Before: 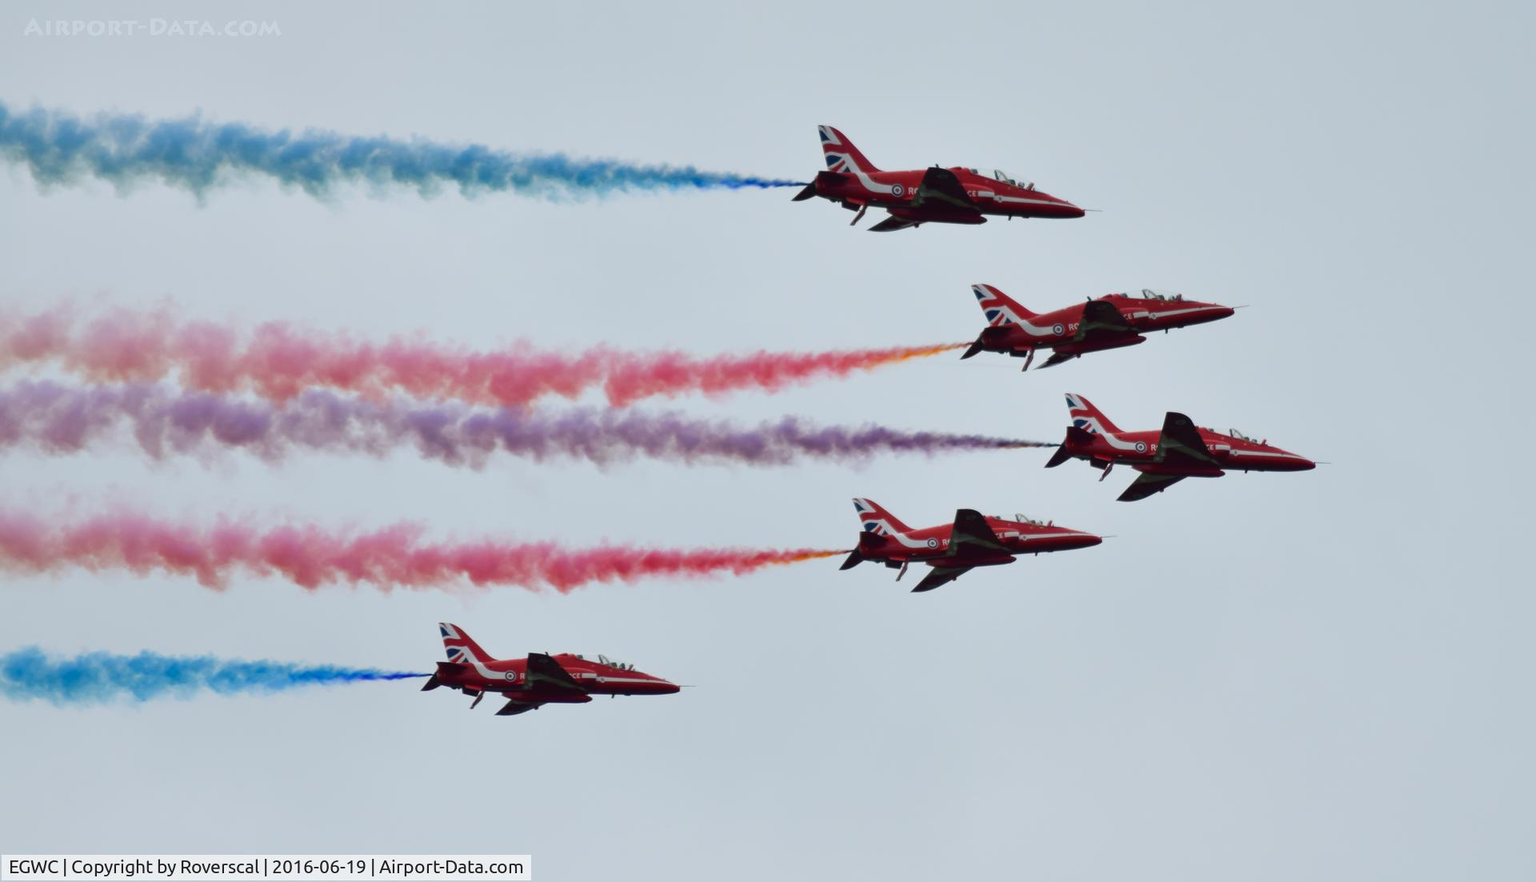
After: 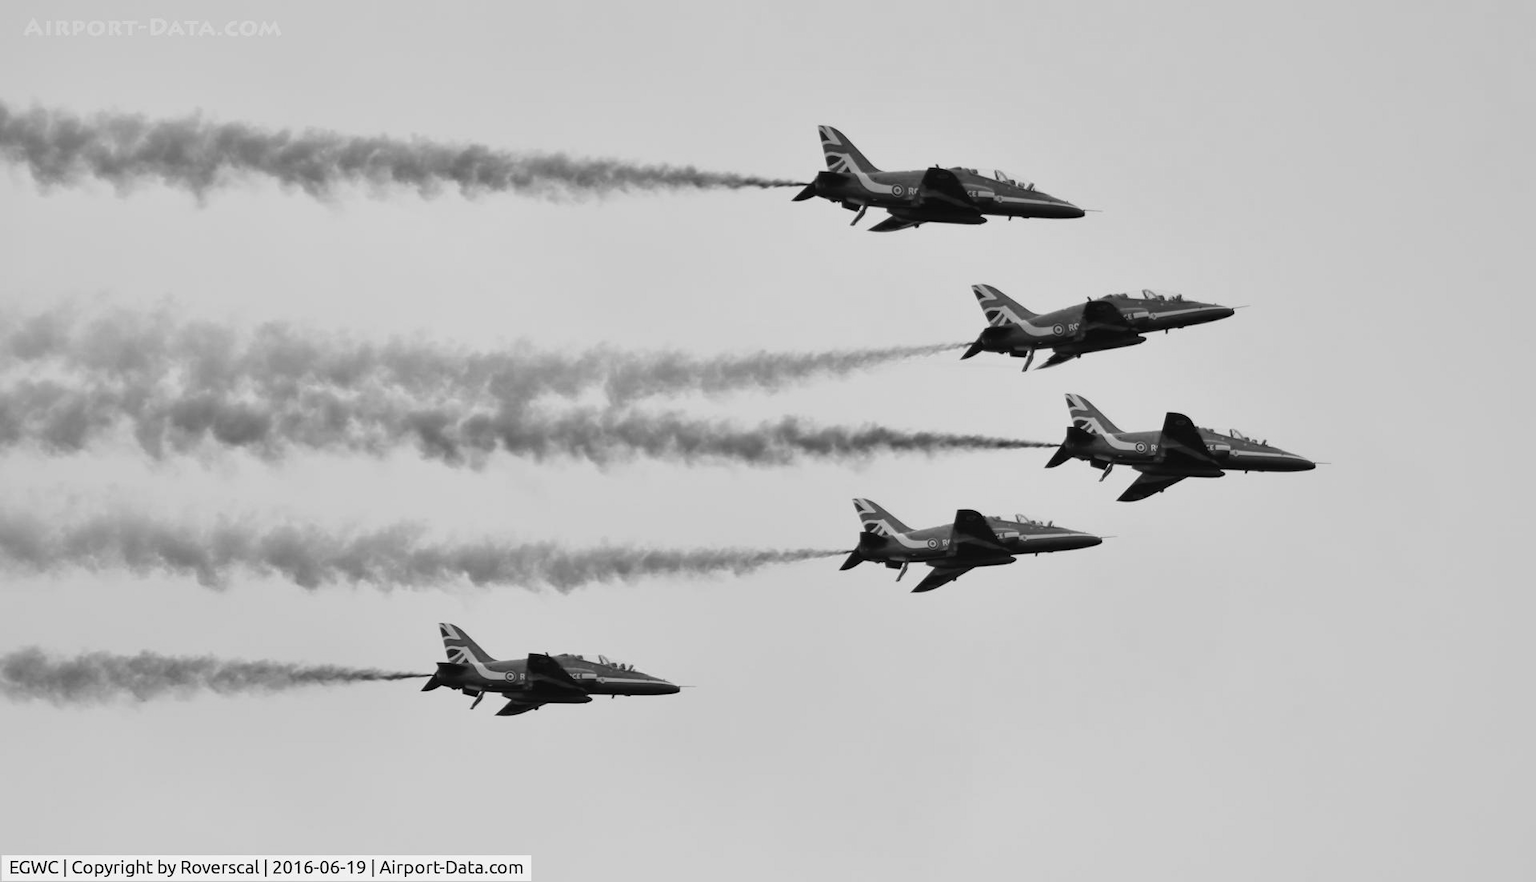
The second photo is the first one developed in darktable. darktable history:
white balance: red 0.983, blue 1.036
color zones: curves: ch0 [(0.004, 0.588) (0.116, 0.636) (0.259, 0.476) (0.423, 0.464) (0.75, 0.5)]; ch1 [(0, 0) (0.143, 0) (0.286, 0) (0.429, 0) (0.571, 0) (0.714, 0) (0.857, 0)]
color correction: highlights a* 3.84, highlights b* 5.07
